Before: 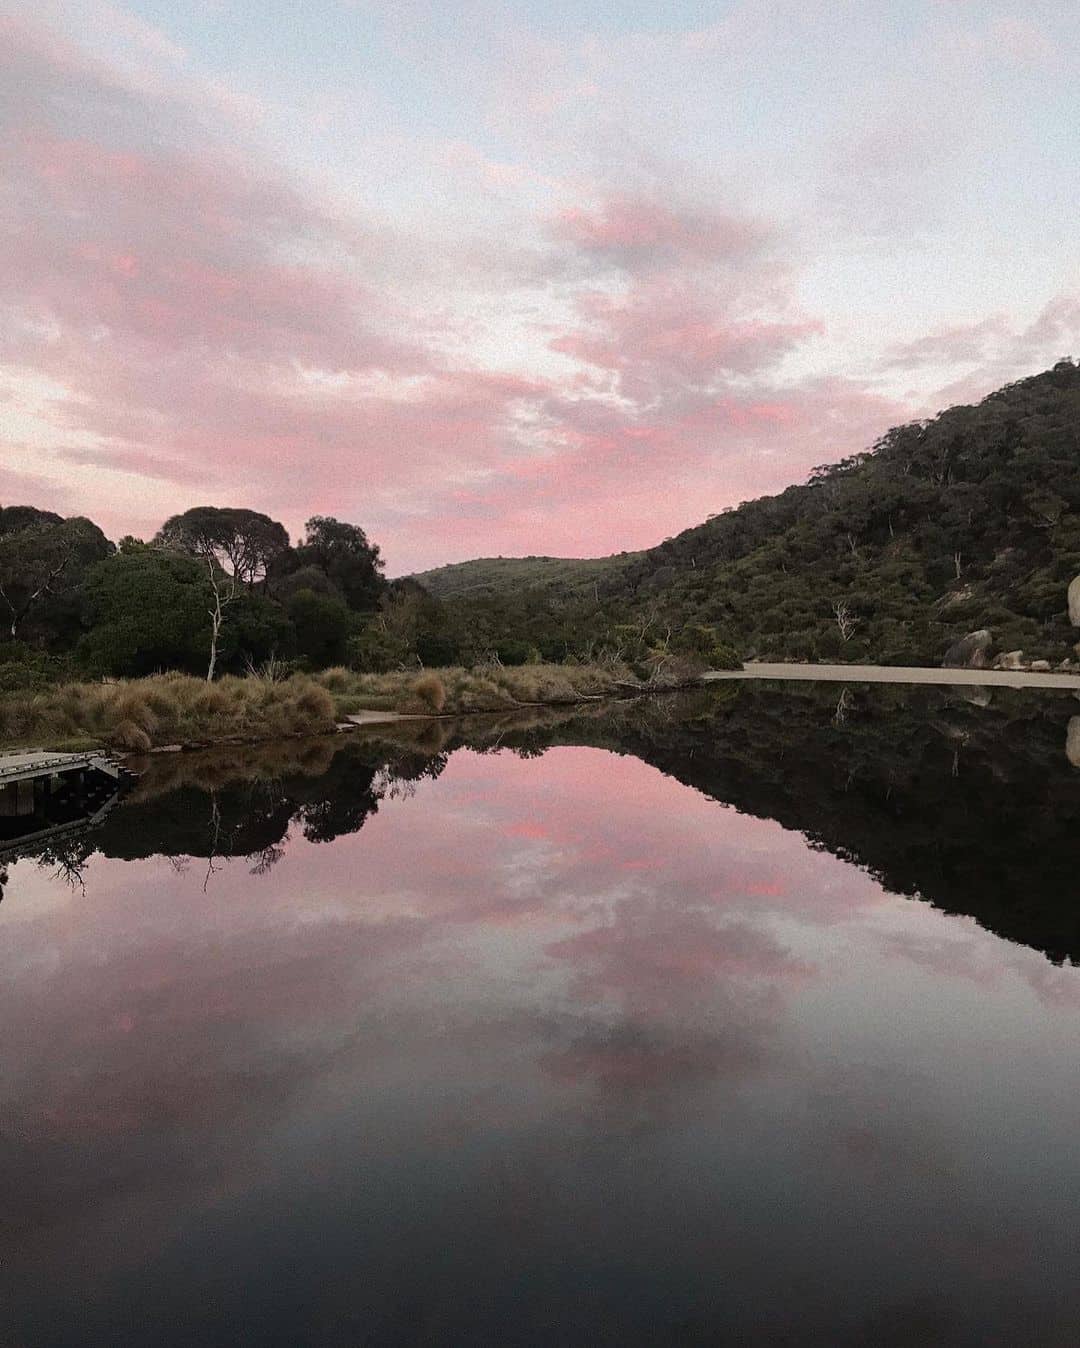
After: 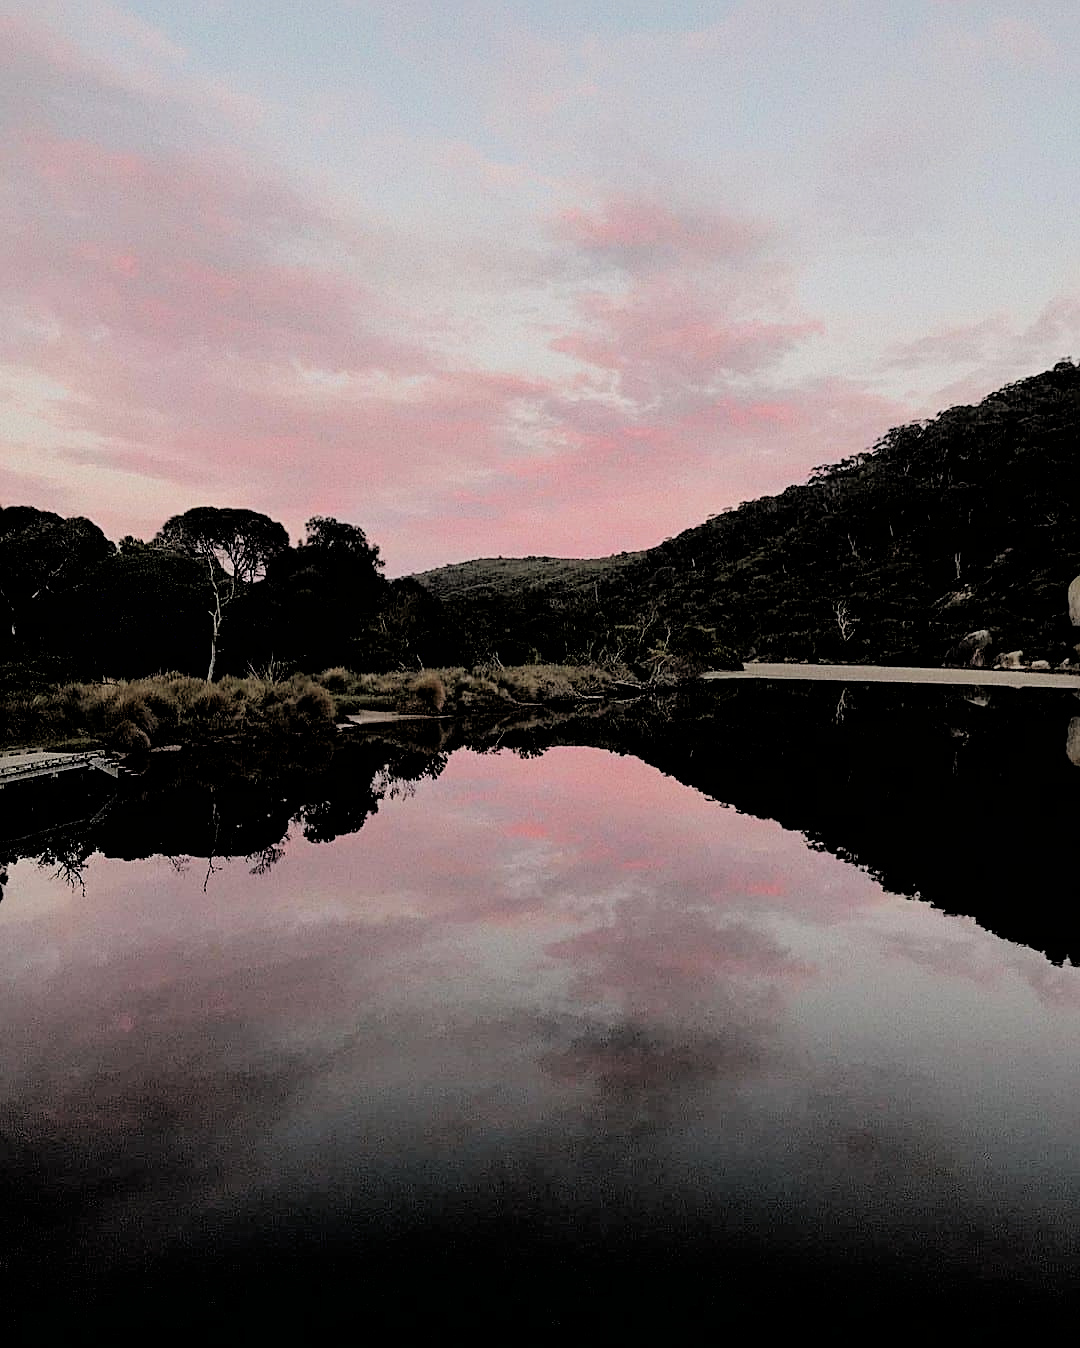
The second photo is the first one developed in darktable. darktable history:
filmic rgb: black relative exposure -2.79 EV, white relative exposure 4.56 EV, hardness 1.74, contrast 1.247, color science v6 (2022)
sharpen: on, module defaults
